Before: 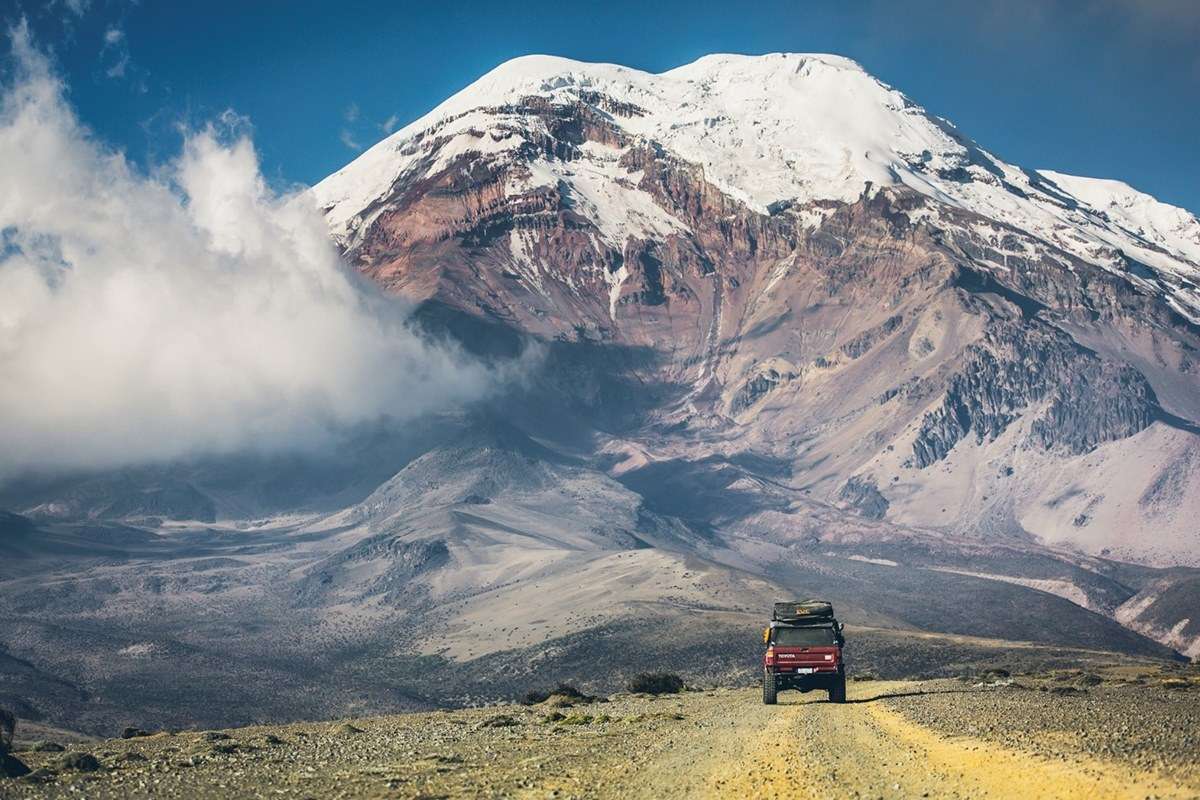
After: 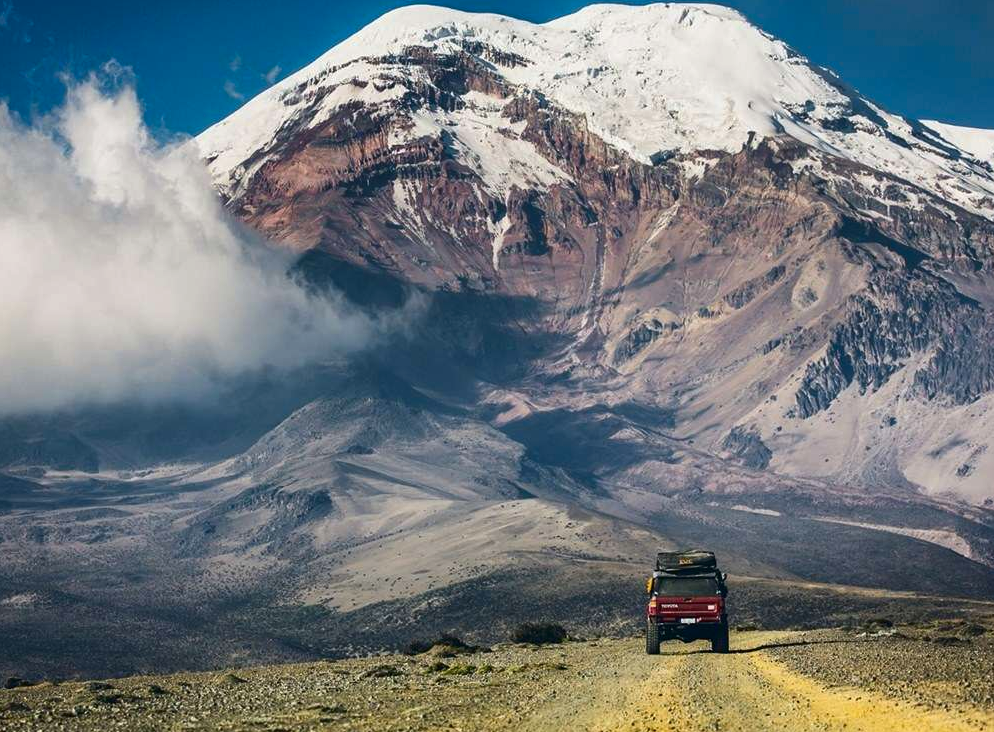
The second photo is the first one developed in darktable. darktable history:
crop: left 9.807%, top 6.259%, right 7.334%, bottom 2.177%
contrast brightness saturation: contrast 0.07, brightness -0.14, saturation 0.11
